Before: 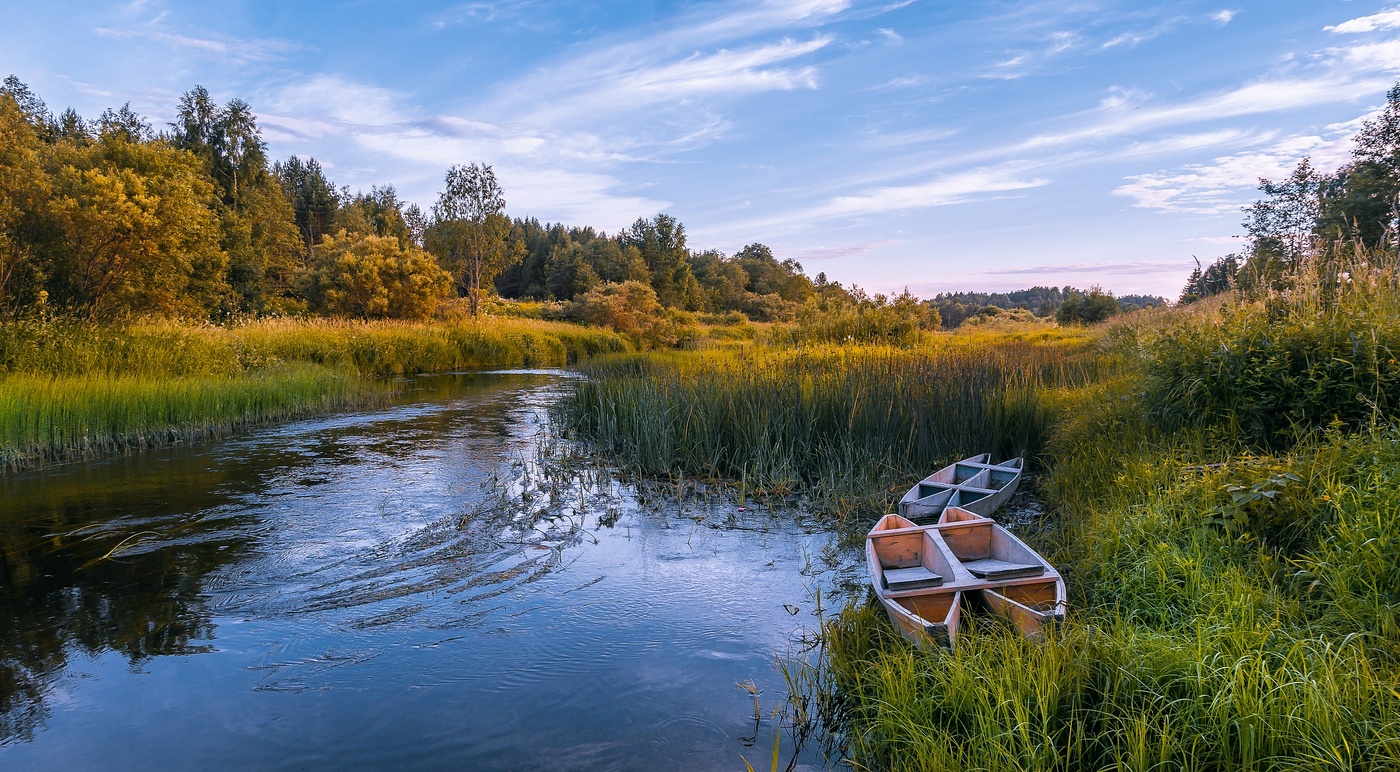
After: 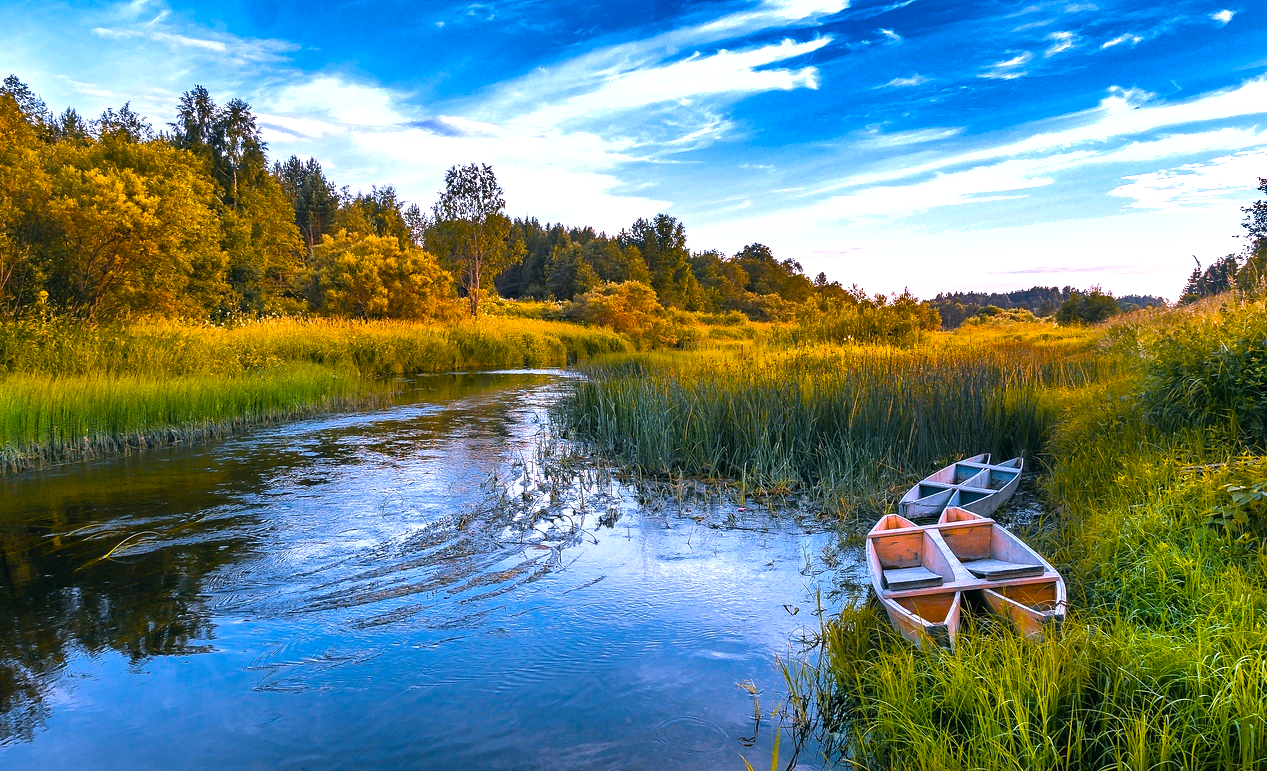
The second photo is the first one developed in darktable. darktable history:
crop: right 9.489%, bottom 0.027%
color balance rgb: linear chroma grading › global chroma 0.33%, perceptual saturation grading › global saturation 30.168%, global vibrance 20%
shadows and highlights: shadows 24.36, highlights -79.03, soften with gaussian
exposure: exposure 0.701 EV, compensate highlight preservation false
